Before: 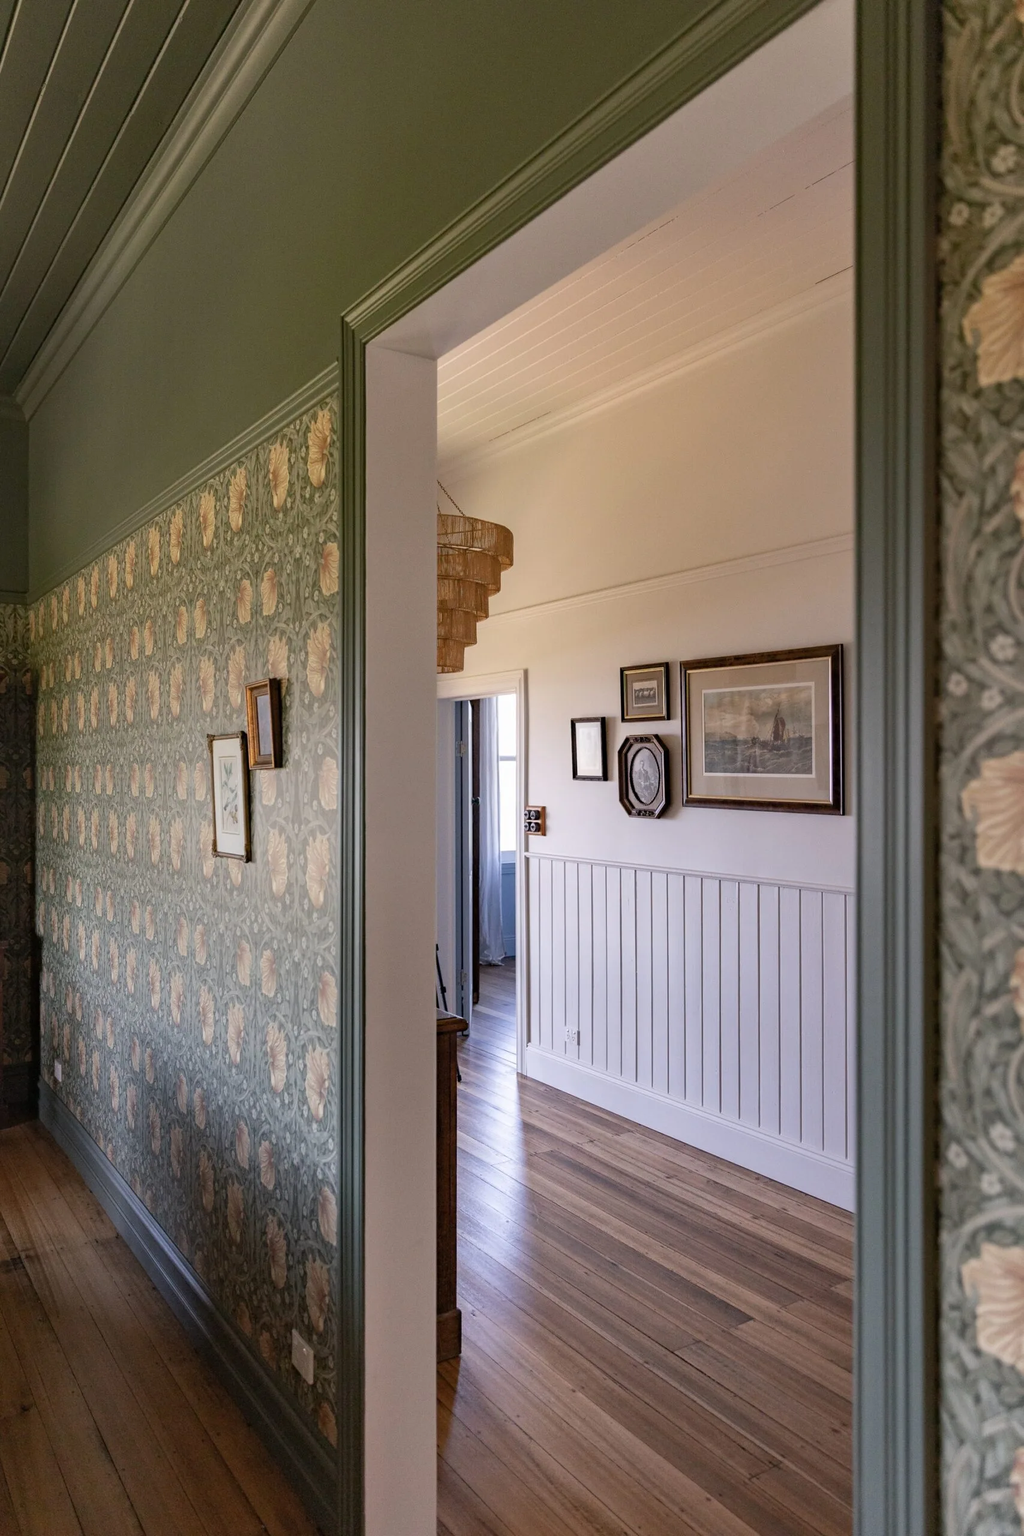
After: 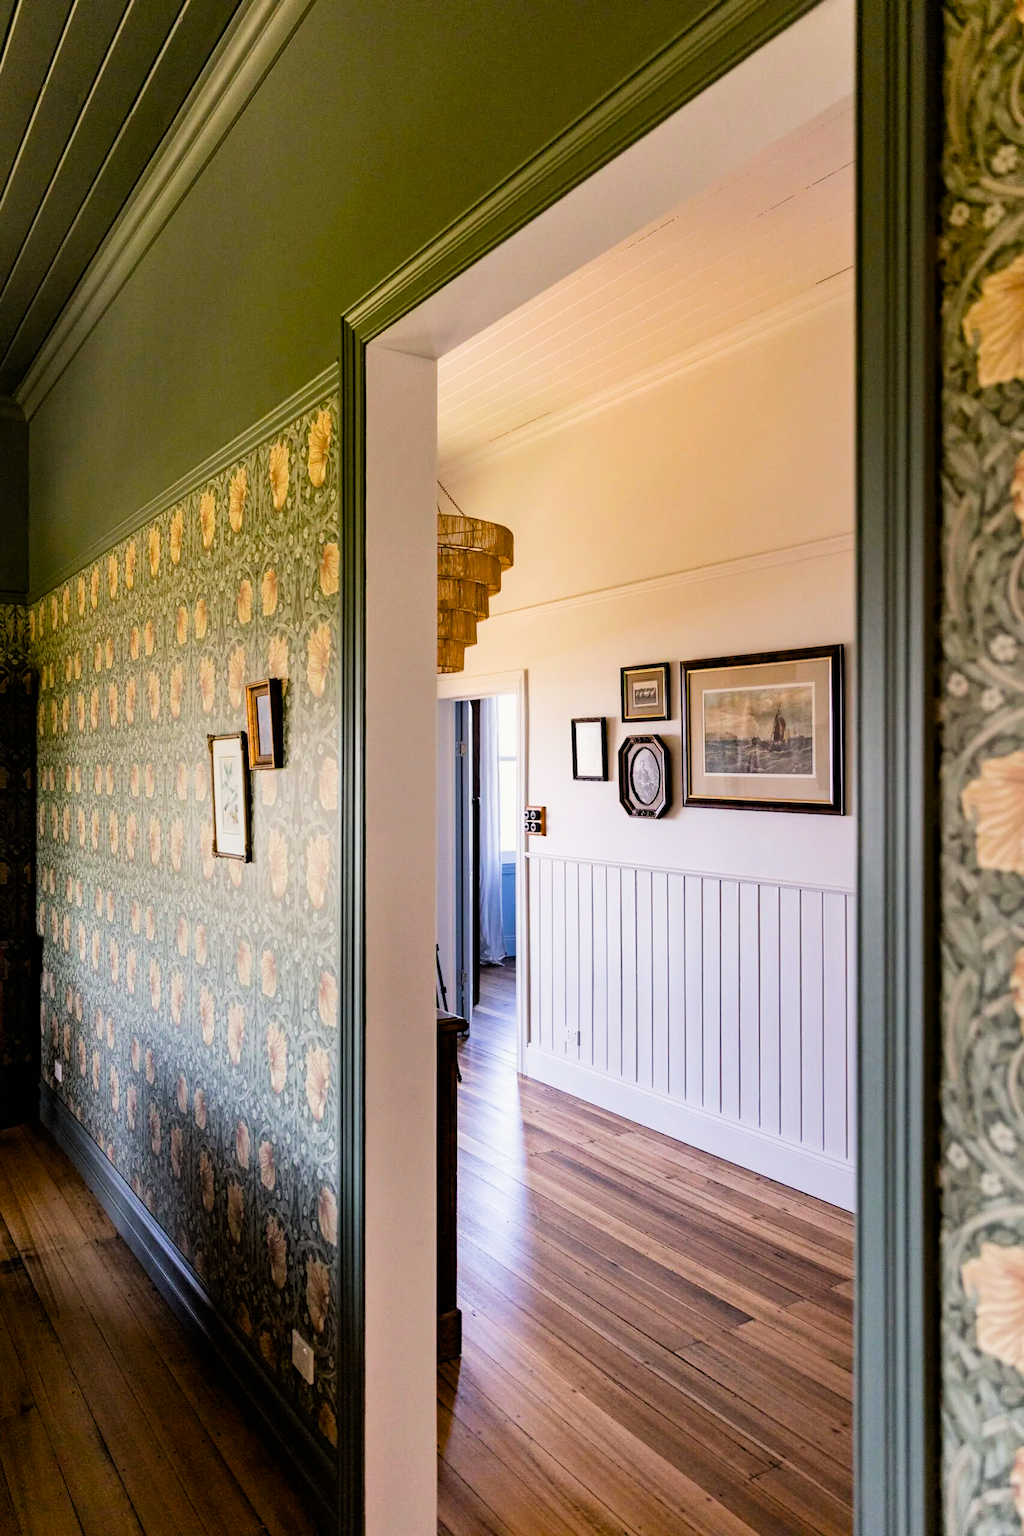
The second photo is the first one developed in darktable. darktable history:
filmic rgb: black relative exposure -5.06 EV, white relative exposure 3.97 EV, hardness 2.89, contrast 1.39, highlights saturation mix -21.18%, iterations of high-quality reconstruction 0
color balance rgb: highlights gain › luminance 6.067%, highlights gain › chroma 1.306%, highlights gain › hue 89.57°, perceptual saturation grading › global saturation 27.581%, perceptual saturation grading › highlights -25.848%, perceptual saturation grading › shadows 24.211%, perceptual brilliance grading › global brilliance 18.231%, global vibrance 34.333%
